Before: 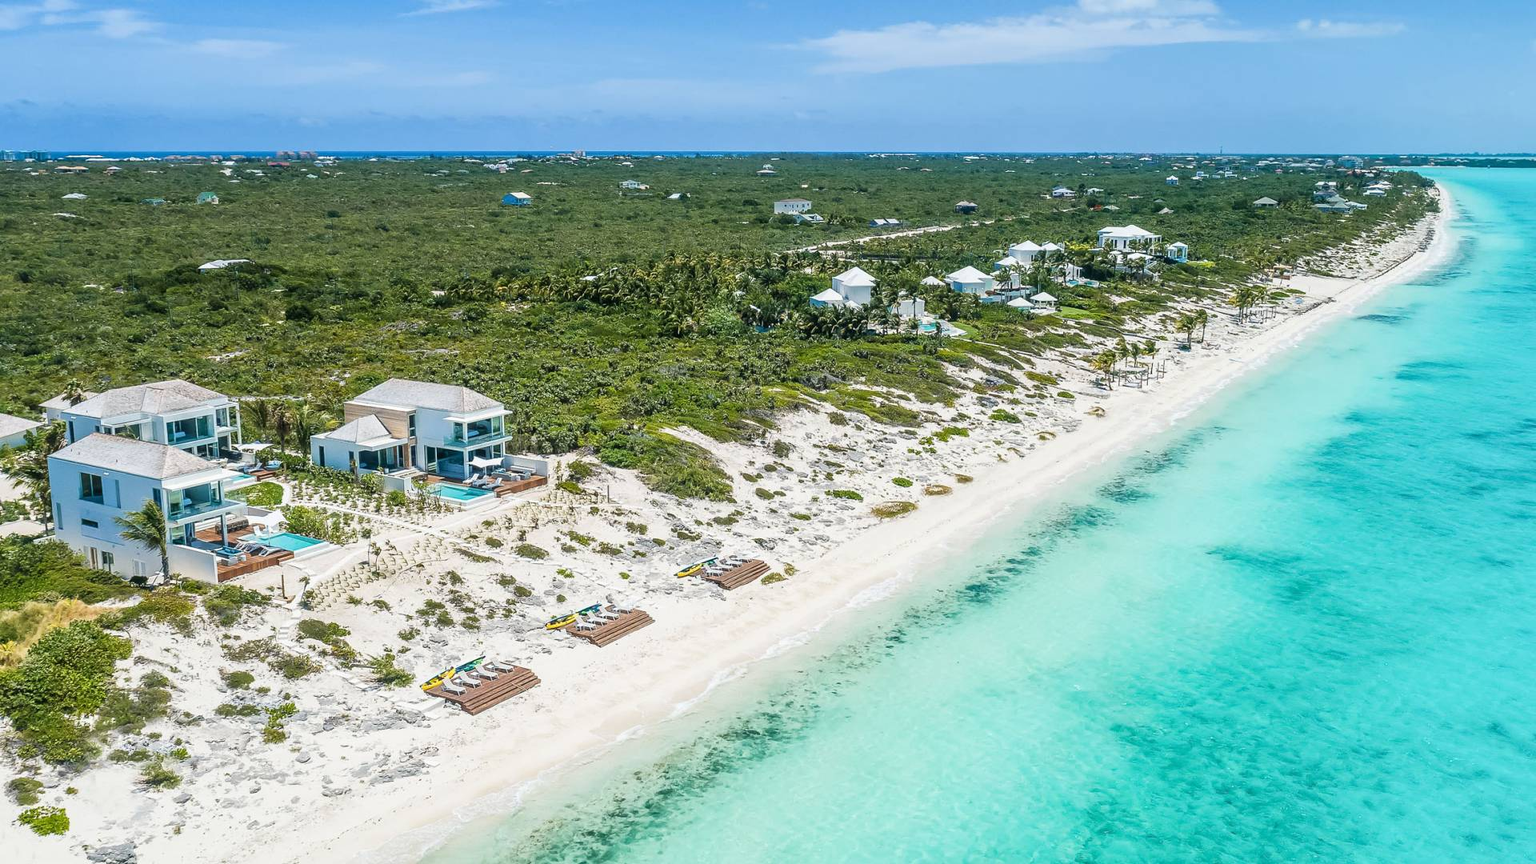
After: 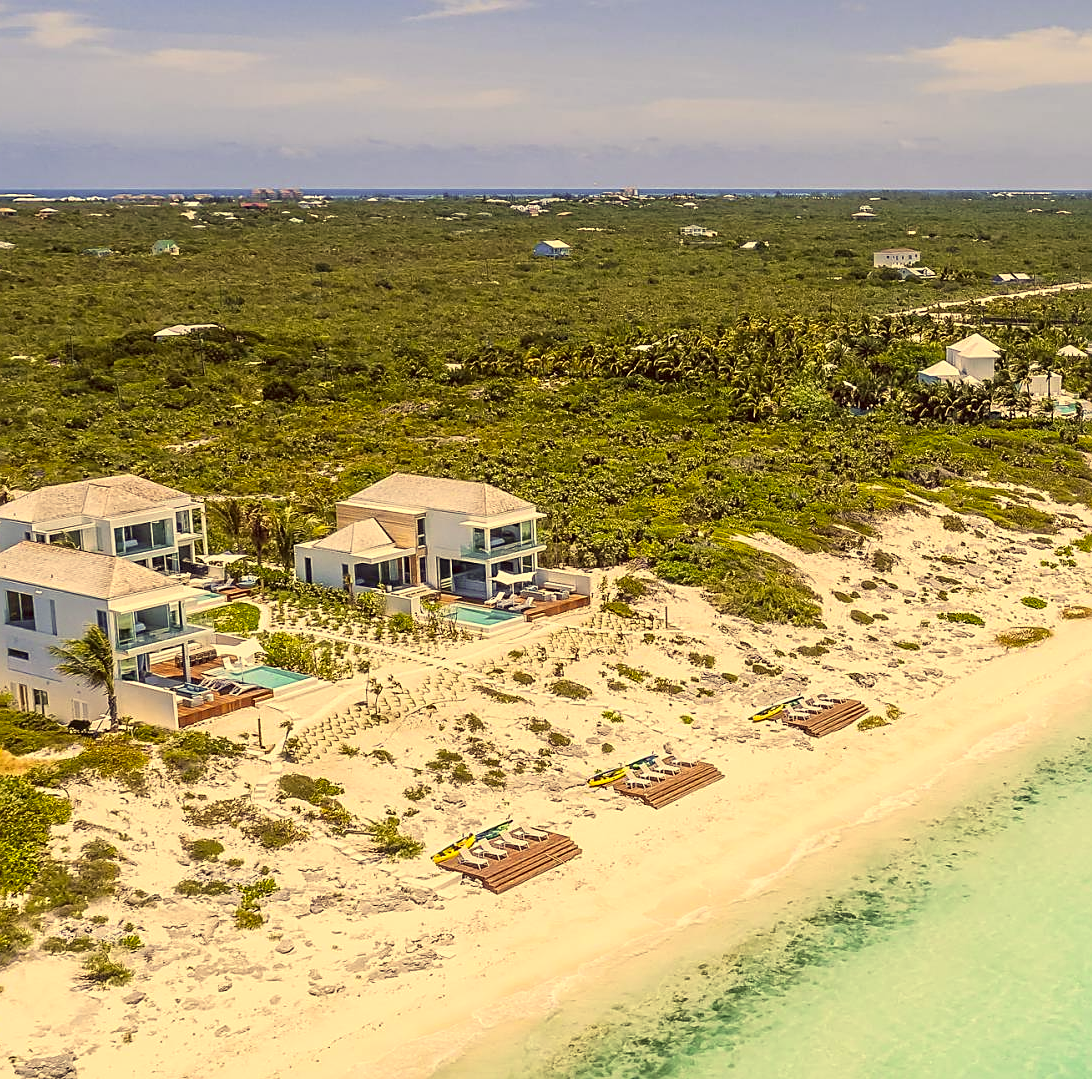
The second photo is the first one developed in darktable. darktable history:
sharpen: on, module defaults
crop: left 4.942%, right 38.135%
color correction: highlights a* 9.62, highlights b* 38.78, shadows a* 14.28, shadows b* 3.16
